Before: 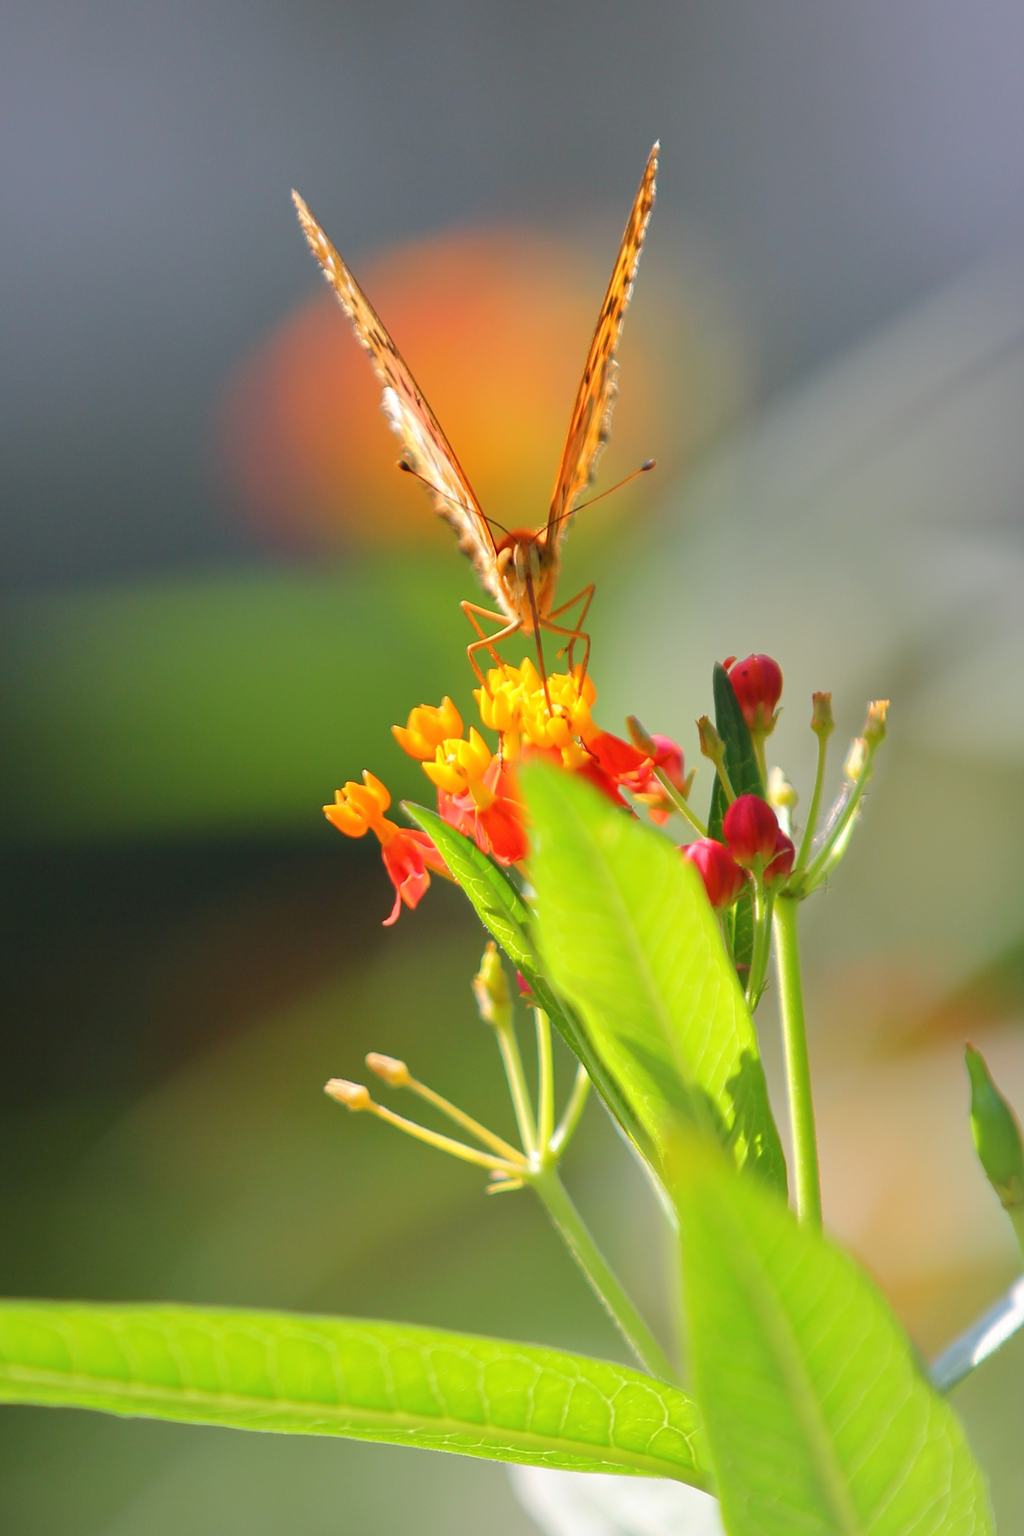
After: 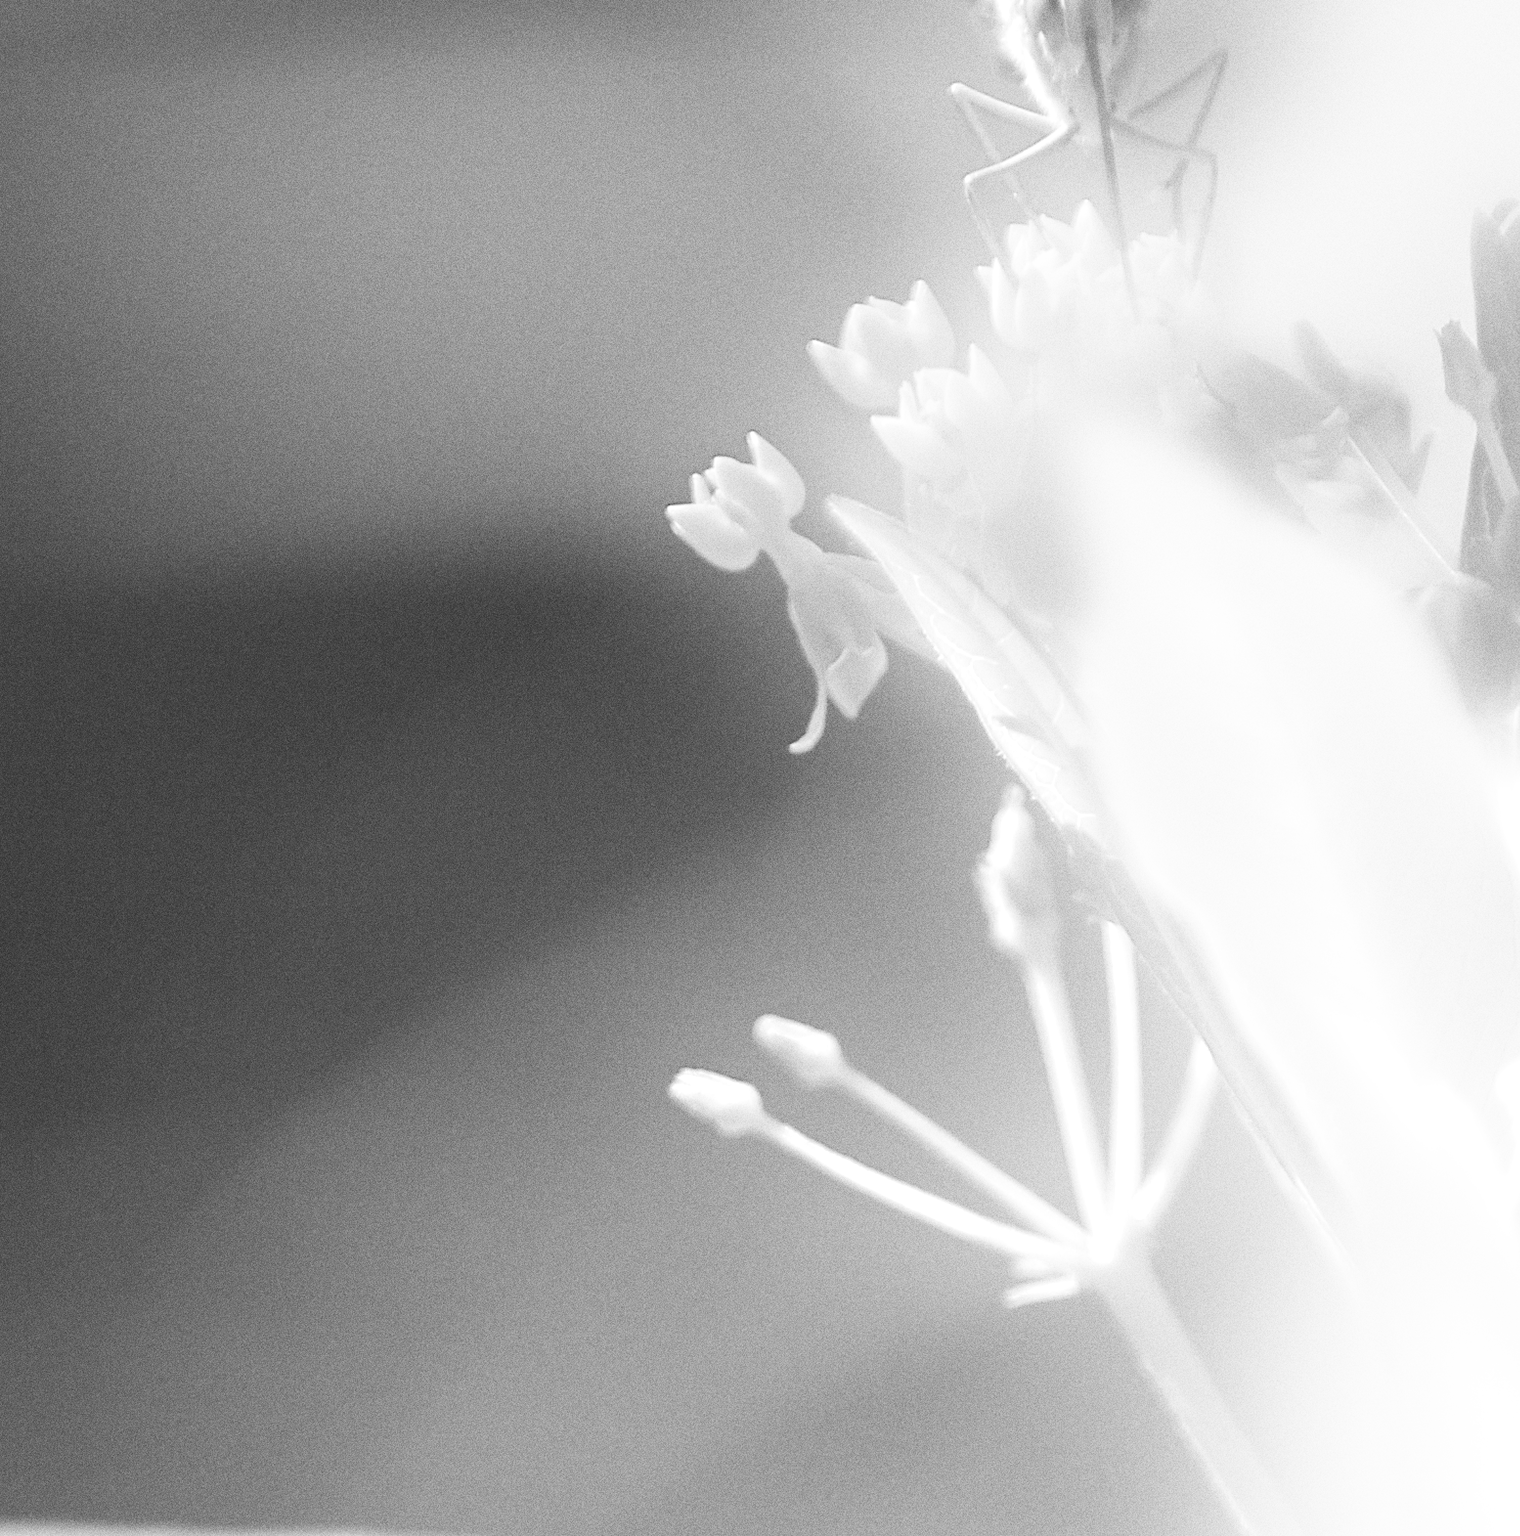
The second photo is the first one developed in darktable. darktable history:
crop: top 36.498%, right 27.964%, bottom 14.995%
color balance rgb: shadows lift › chroma 1%, shadows lift › hue 113°, highlights gain › chroma 0.2%, highlights gain › hue 333°, perceptual saturation grading › global saturation 20%, perceptual saturation grading › highlights -50%, perceptual saturation grading › shadows 25%, contrast -20%
grain: coarseness 0.09 ISO, strength 40%
exposure: black level correction 0, exposure 1.2 EV, compensate highlight preservation false
bloom: on, module defaults
monochrome: a -35.87, b 49.73, size 1.7
color correction: highlights a* 21.88, highlights b* 22.25
